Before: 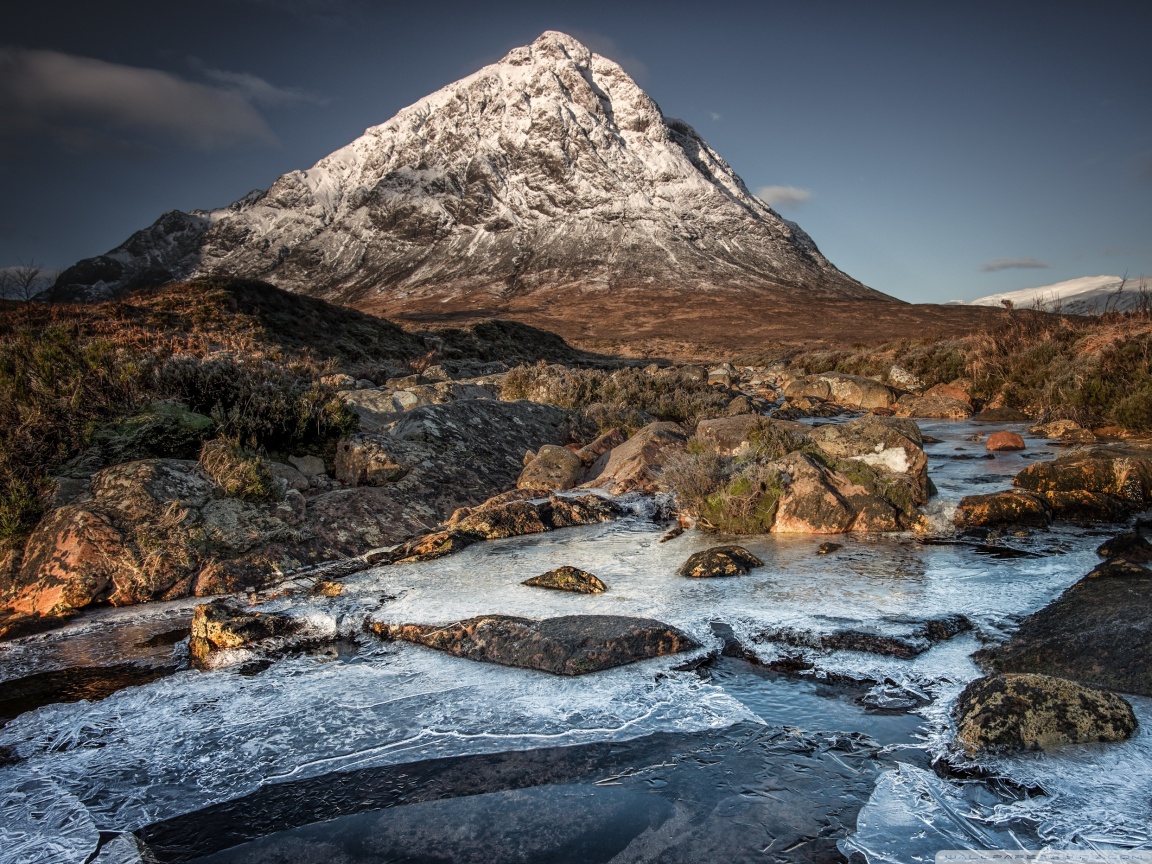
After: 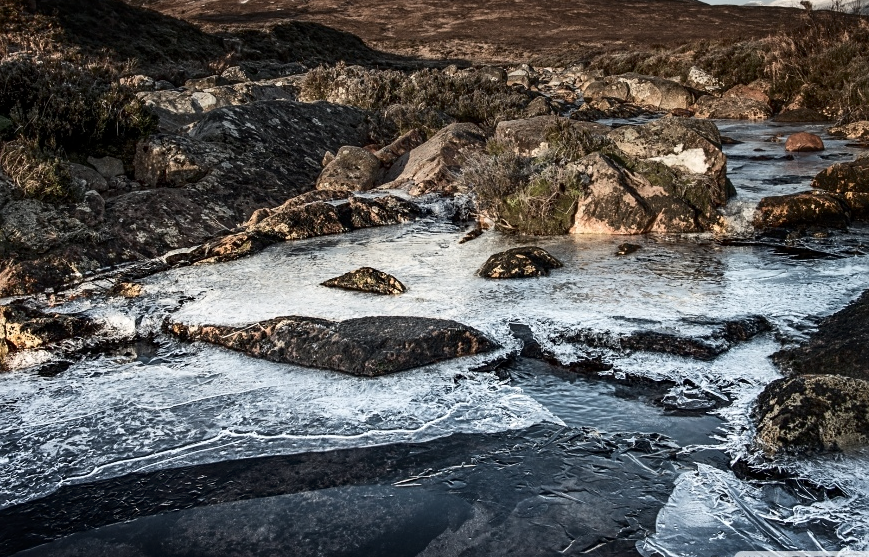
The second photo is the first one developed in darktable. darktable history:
tone equalizer: edges refinement/feathering 500, mask exposure compensation -1.57 EV, preserve details no
crop and rotate: left 17.49%, top 34.715%, right 7.014%, bottom 0.798%
sharpen: amount 0.208
contrast brightness saturation: contrast 0.248, saturation -0.321
